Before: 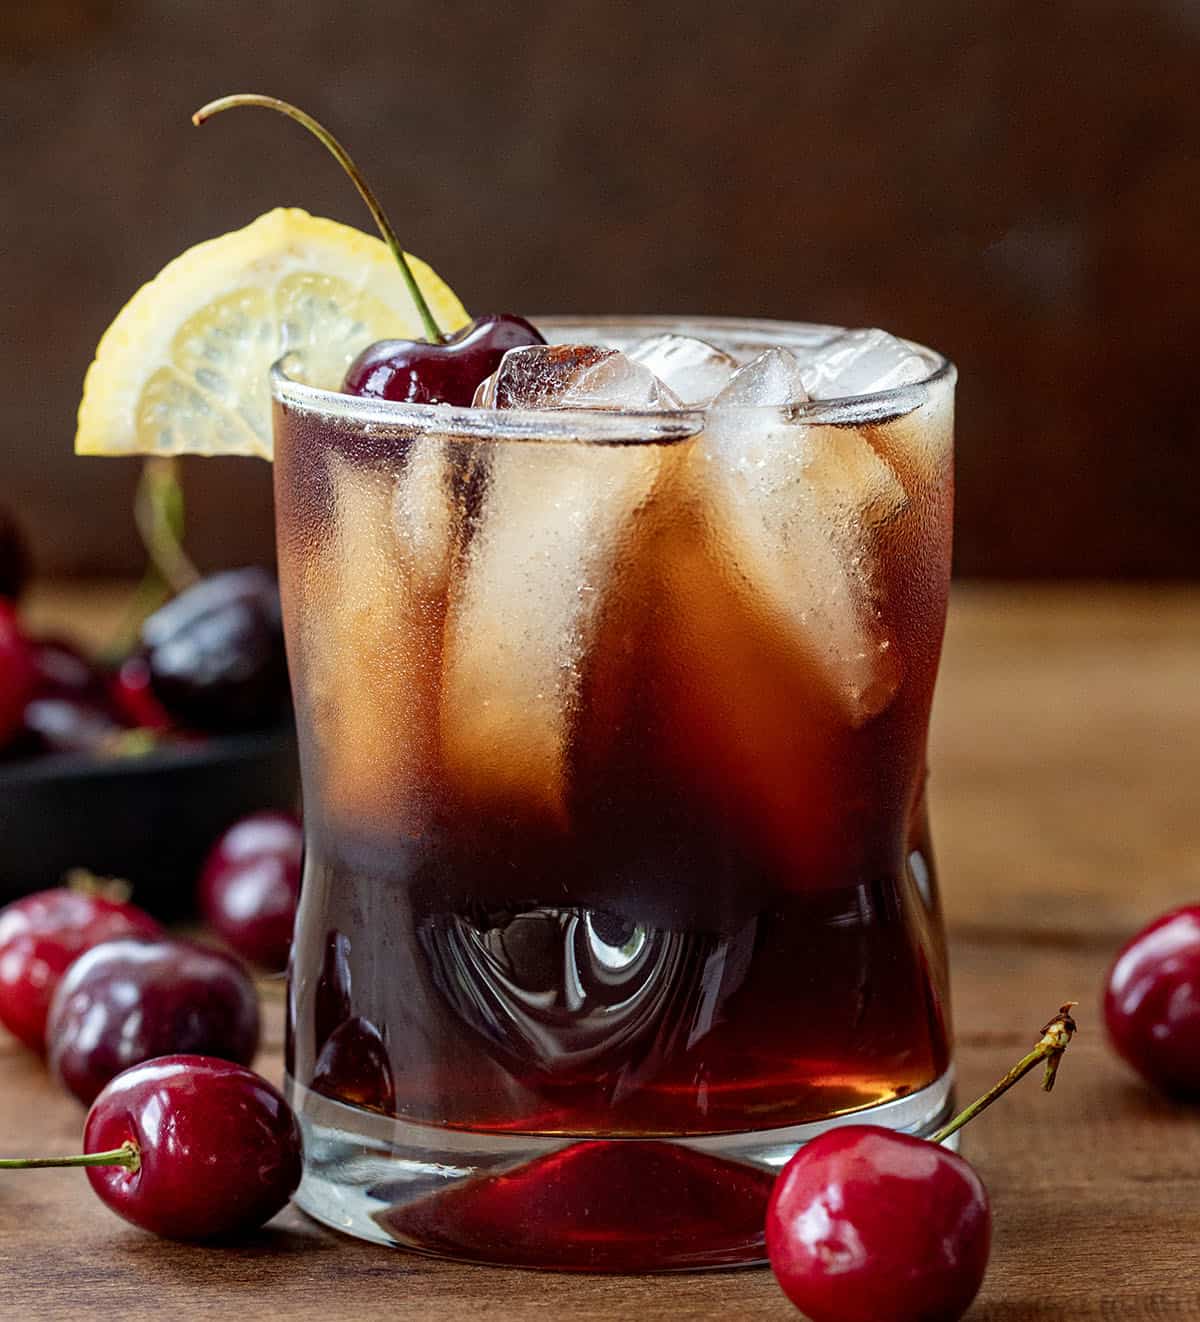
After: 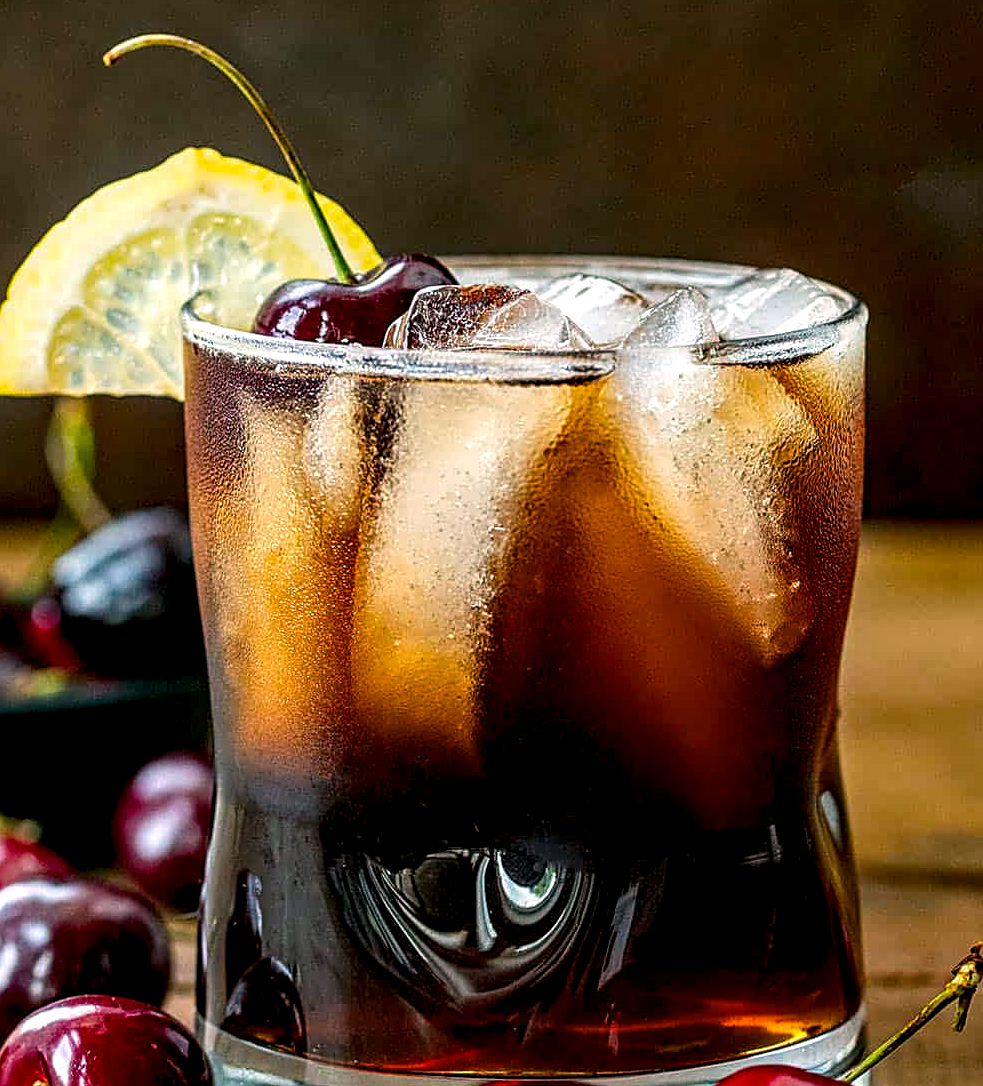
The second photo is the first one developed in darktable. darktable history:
color correction: highlights a* 4.3, highlights b* 4.97, shadows a* -7.56, shadows b* 5.05
color balance rgb: power › luminance -7.581%, power › chroma 1.113%, power › hue 216.66°, perceptual saturation grading › global saturation 31.122%
sharpen: on, module defaults
crop and rotate: left 7.499%, top 4.605%, right 10.528%, bottom 13.212%
tone equalizer: on, module defaults
local contrast: highlights 60%, shadows 59%, detail 160%
